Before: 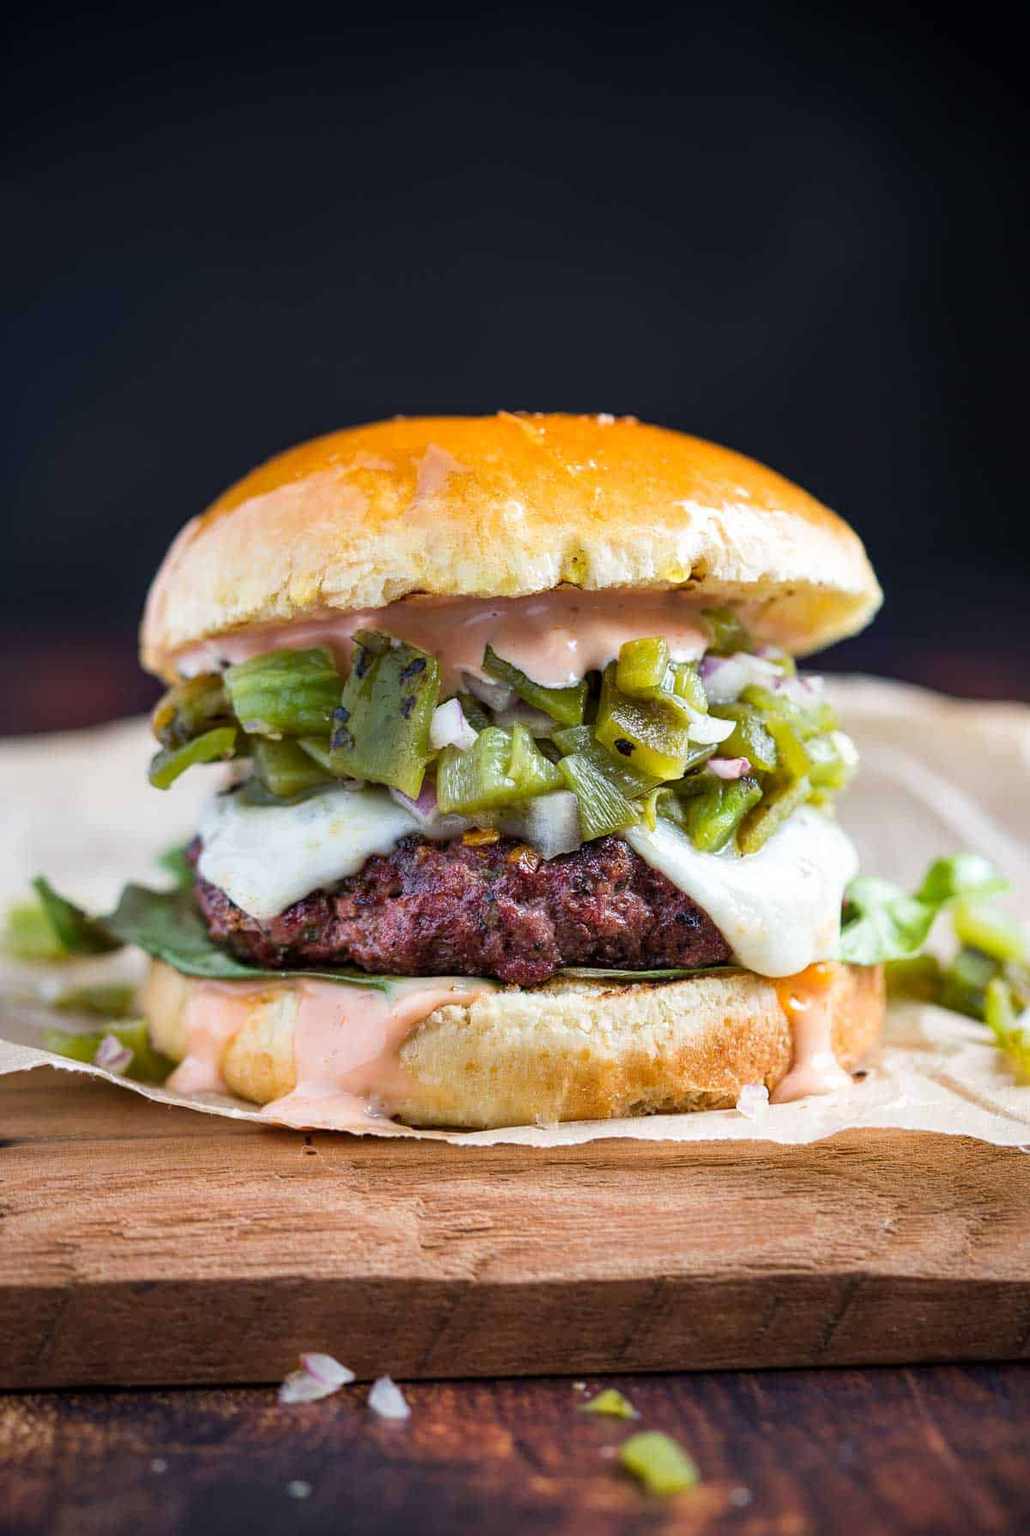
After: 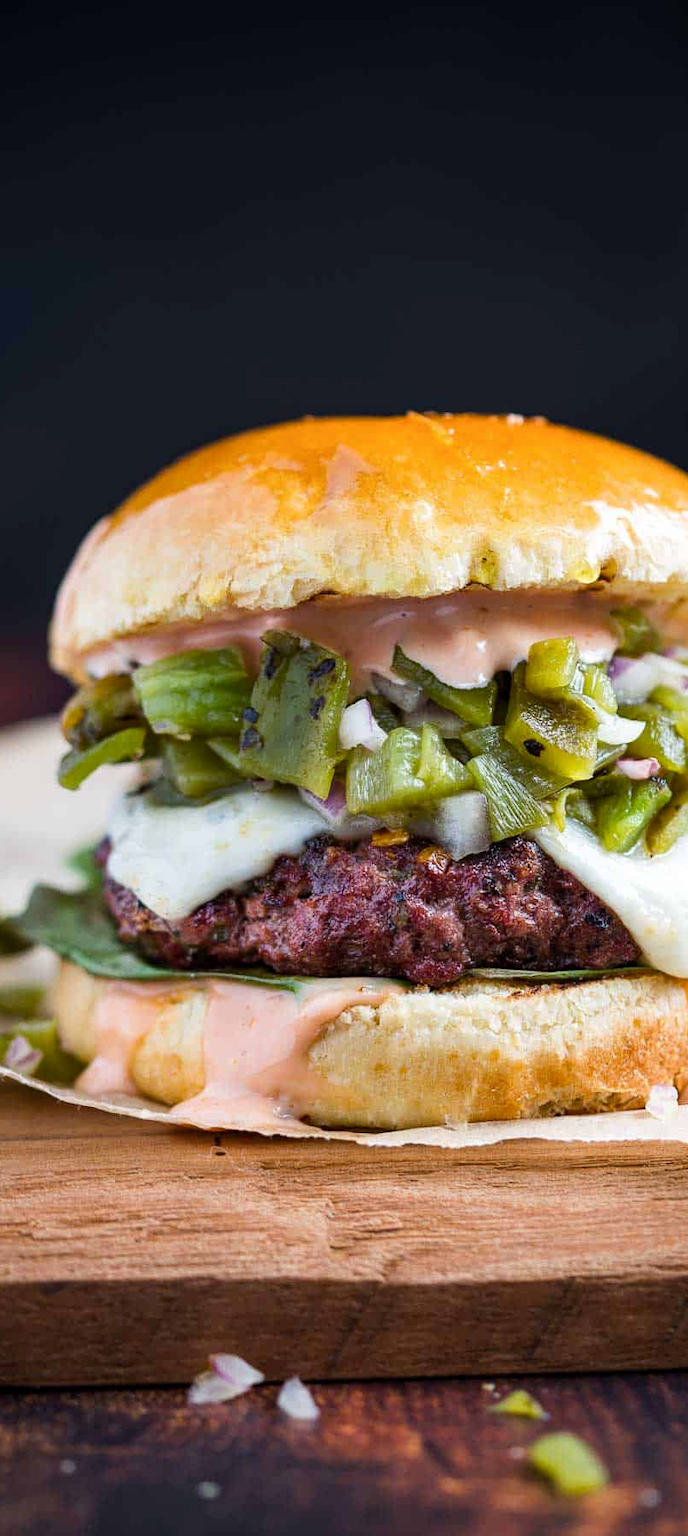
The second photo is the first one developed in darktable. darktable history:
color balance rgb: shadows lift › luminance -20.129%, perceptual saturation grading › global saturation 1.488%, perceptual saturation grading › highlights -1.2%, perceptual saturation grading › mid-tones 3.942%, perceptual saturation grading › shadows 9.072%
crop and rotate: left 8.834%, right 24.306%
